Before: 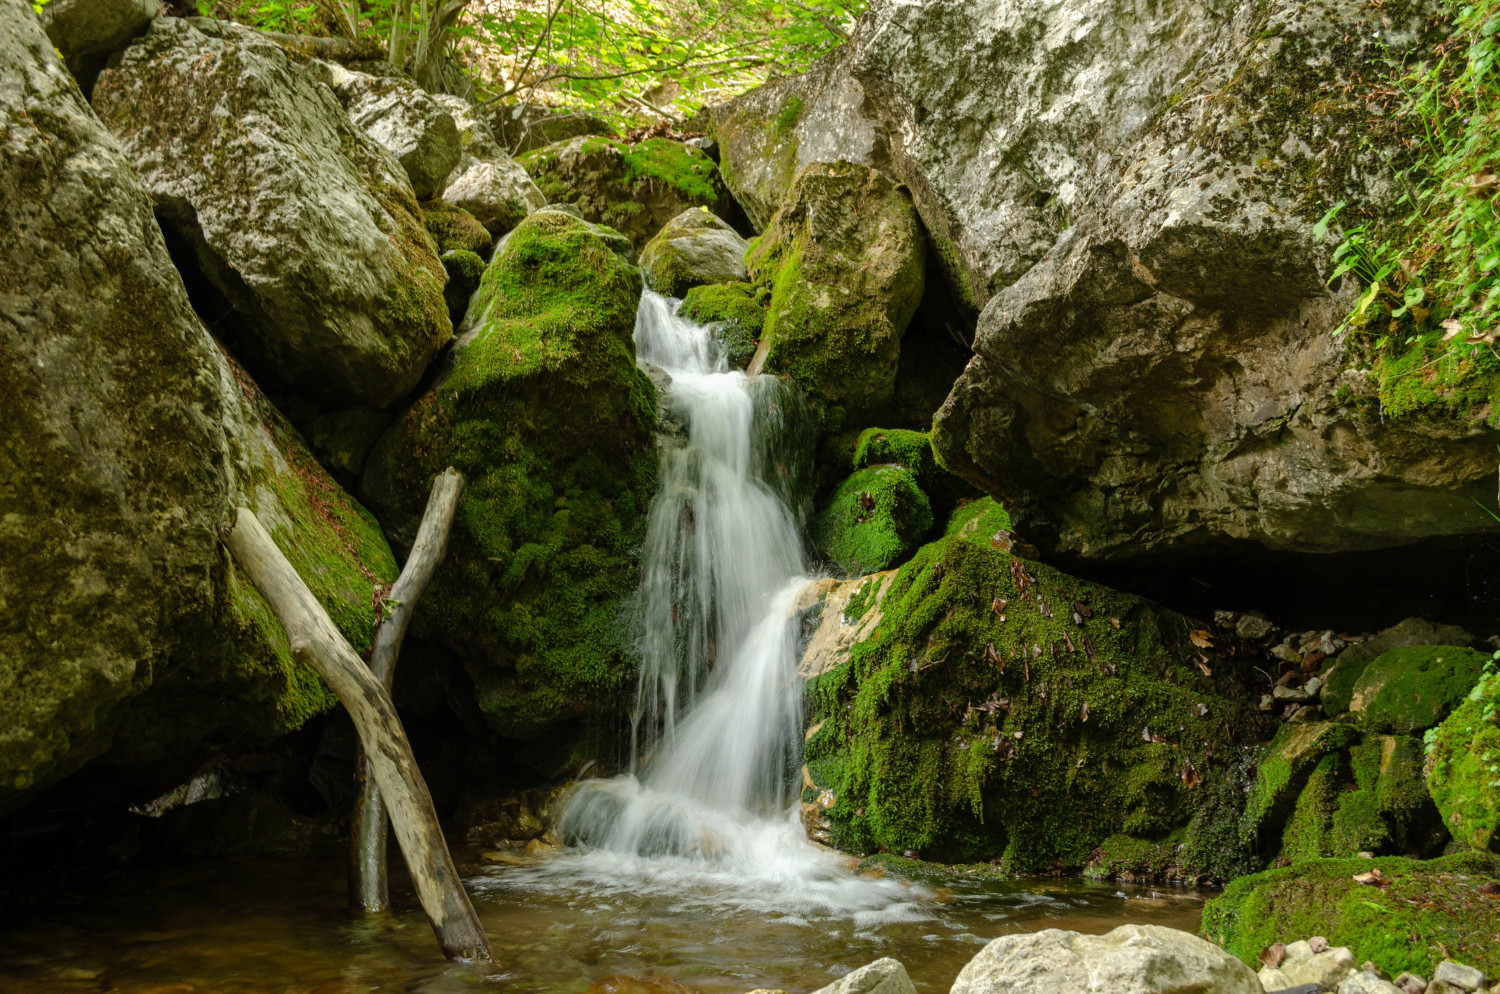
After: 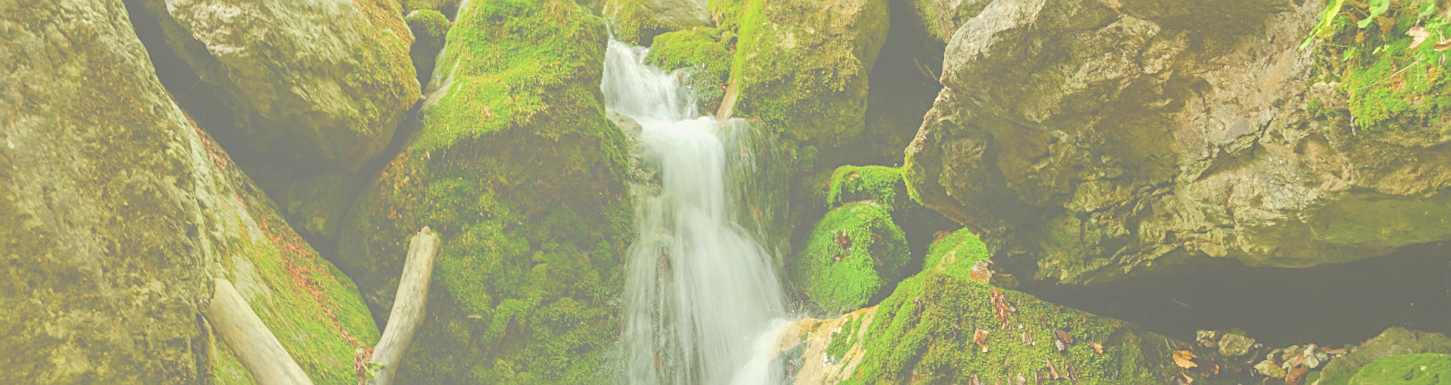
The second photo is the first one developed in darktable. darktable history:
local contrast: mode bilateral grid, contrast 100, coarseness 100, detail 91%, midtone range 0.2
sharpen: on, module defaults
crop and rotate: top 23.84%, bottom 34.294%
shadows and highlights: soften with gaussian
color balance: mode lift, gamma, gain (sRGB), lift [1.04, 1, 1, 0.97], gamma [1.01, 1, 1, 0.97], gain [0.96, 1, 1, 0.97]
rotate and perspective: rotation -3°, crop left 0.031, crop right 0.968, crop top 0.07, crop bottom 0.93
contrast brightness saturation: contrast 0.05
bloom: size 70%, threshold 25%, strength 70%
